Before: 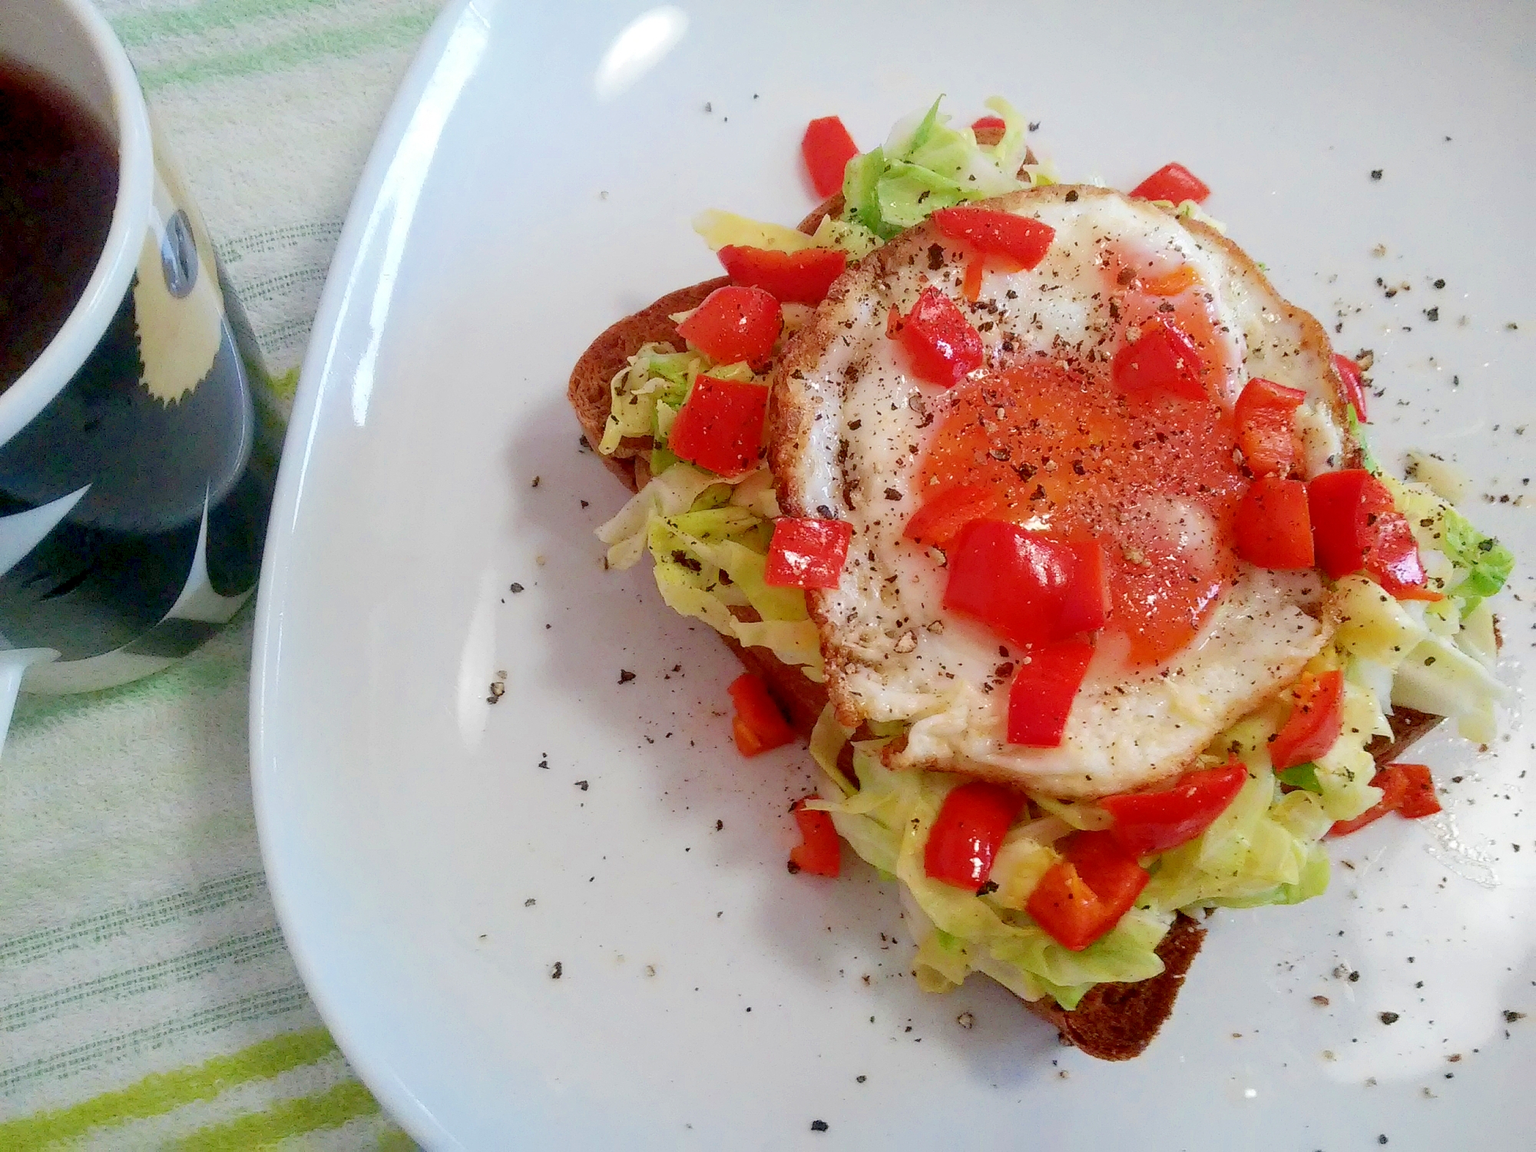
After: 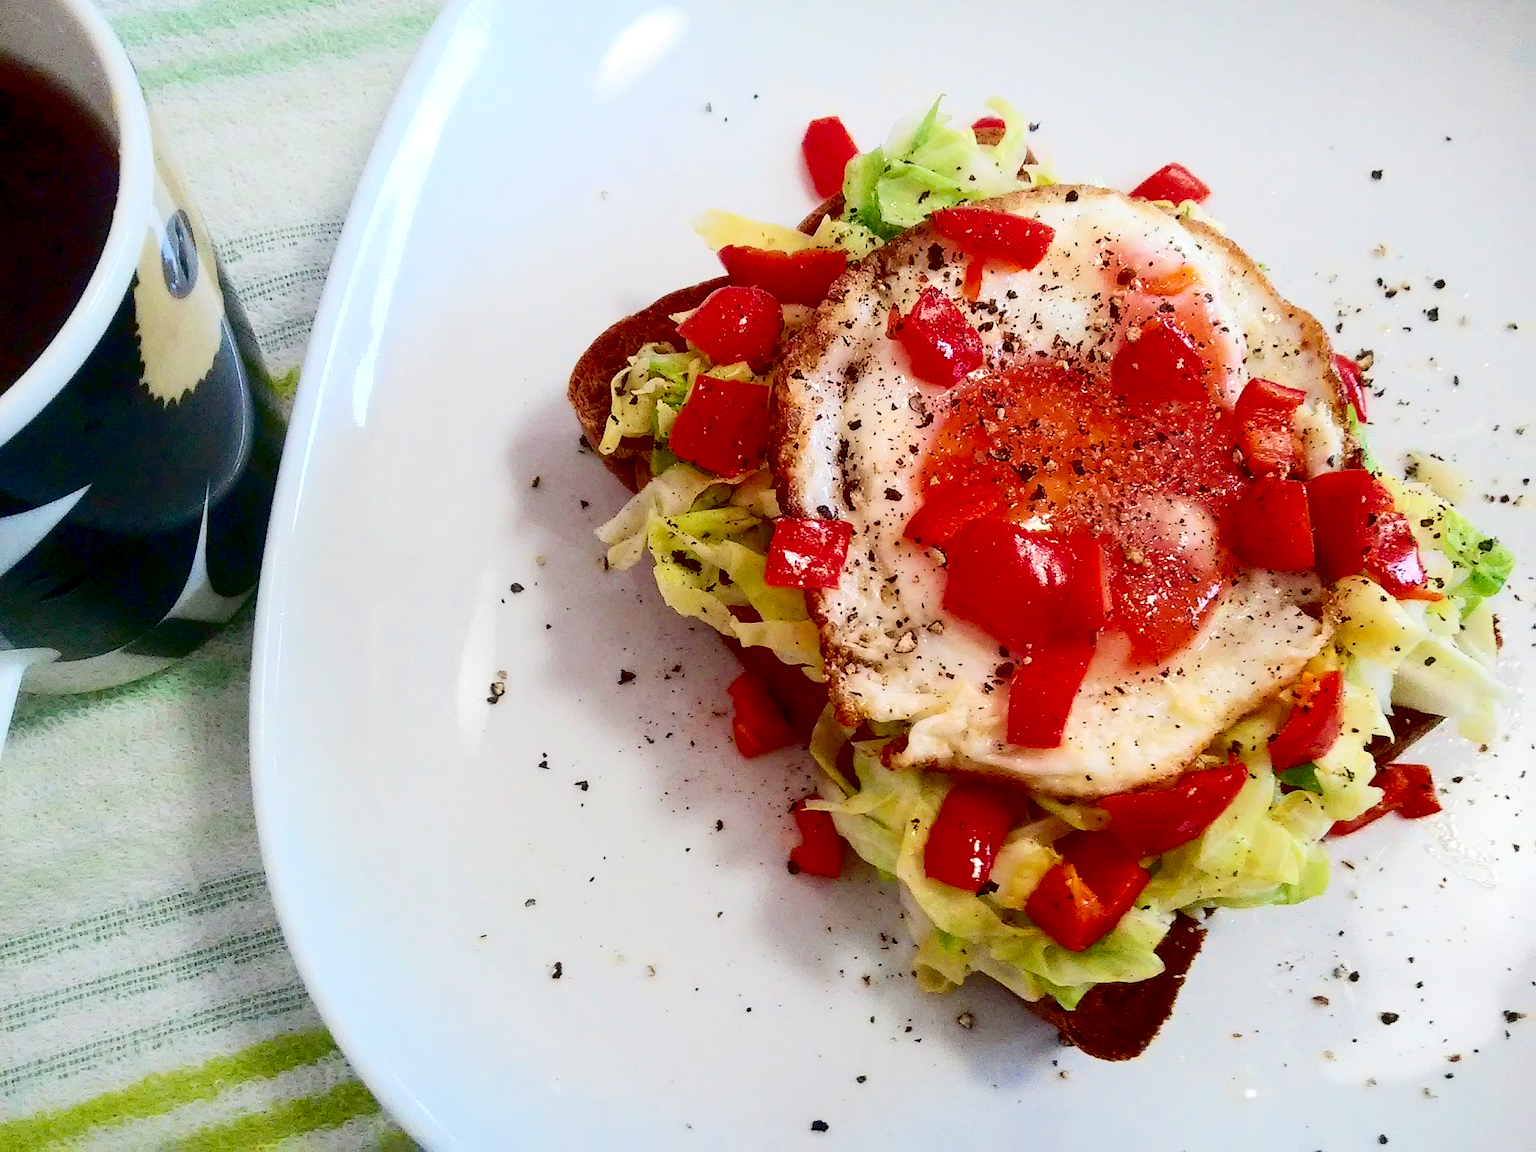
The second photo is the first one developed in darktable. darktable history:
contrast brightness saturation: contrast 0.334, brightness -0.08, saturation 0.17
